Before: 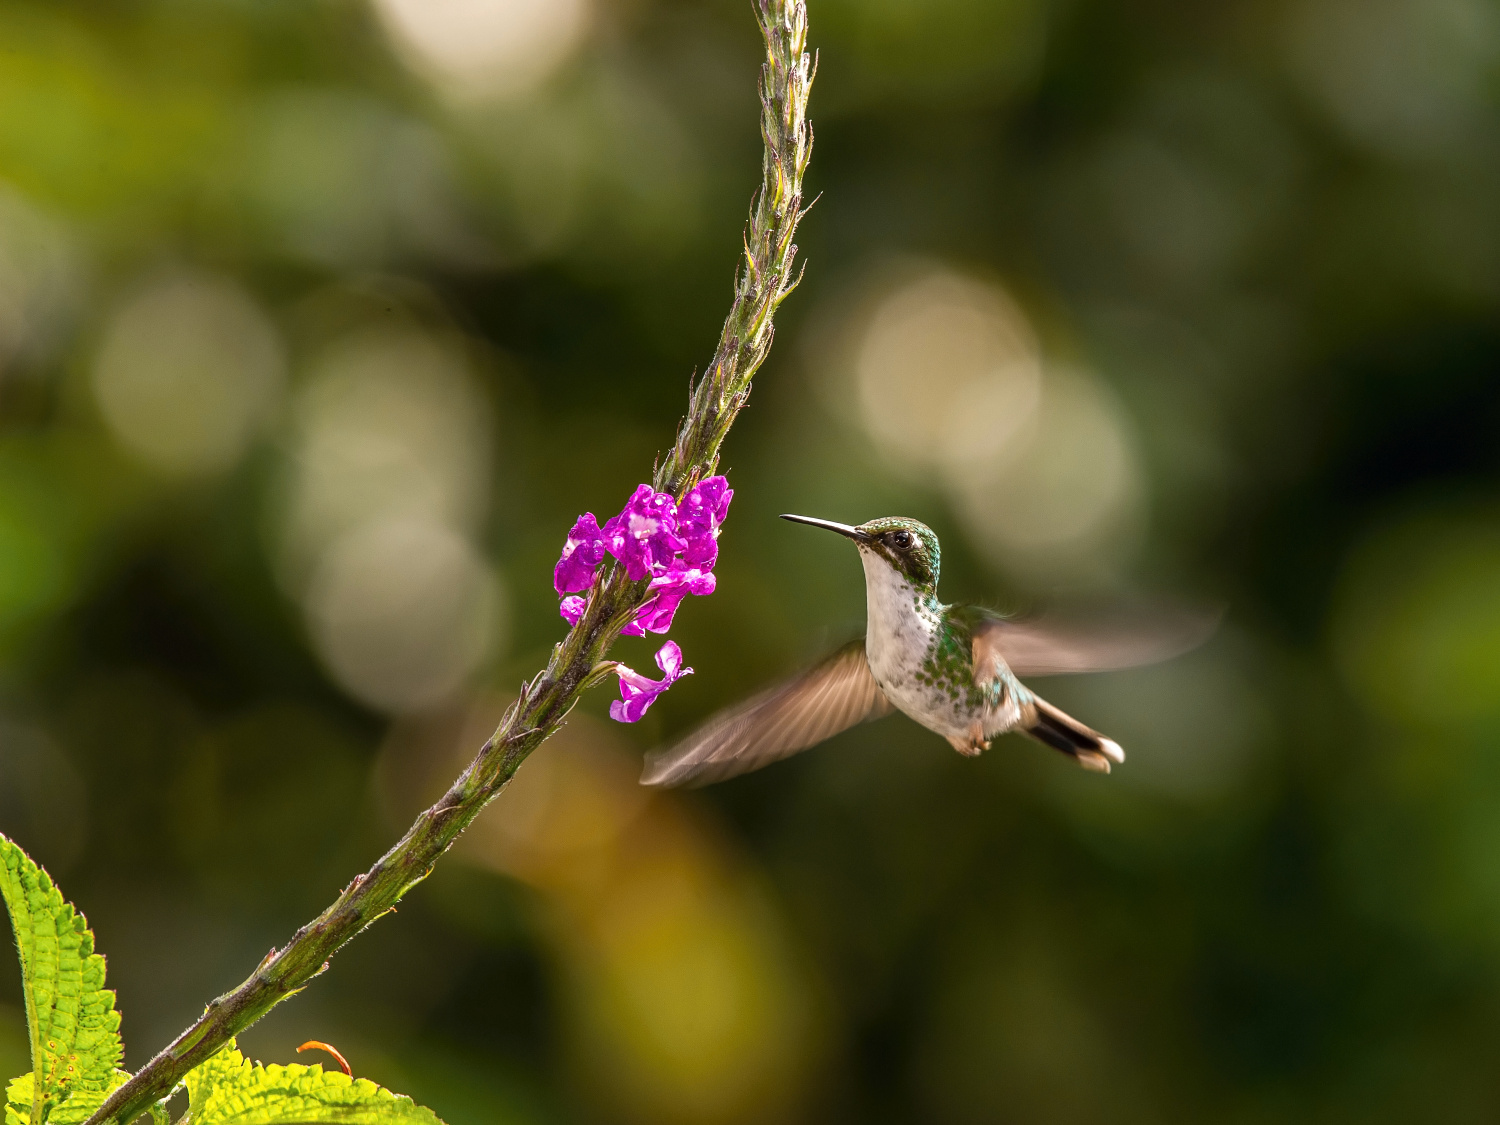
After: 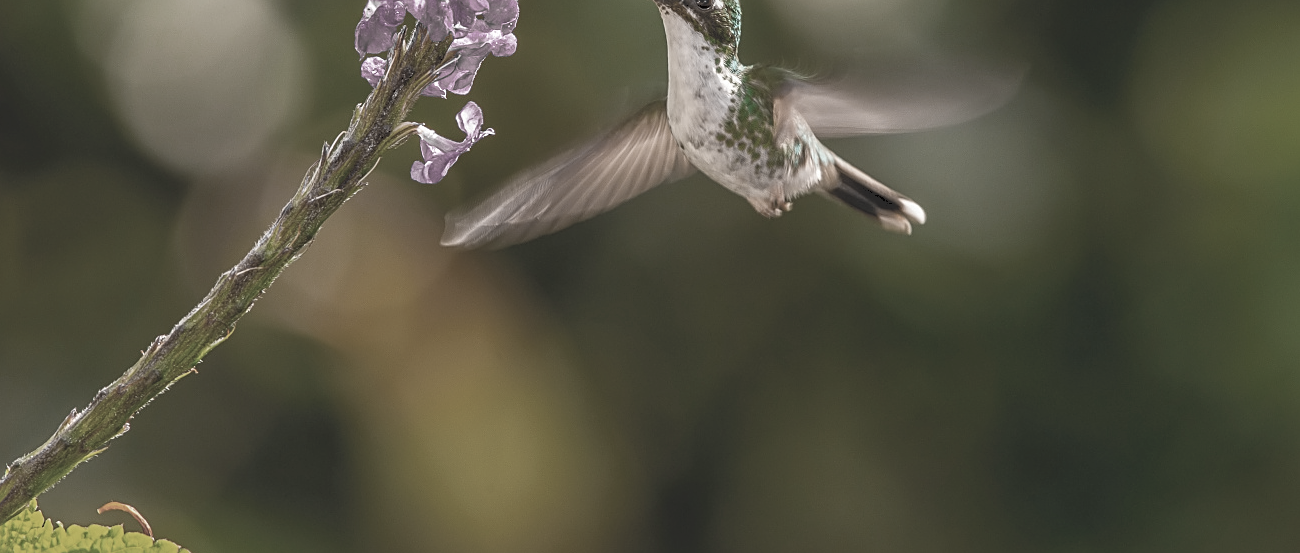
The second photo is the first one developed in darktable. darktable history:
crop and rotate: left 13.271%, top 47.961%, bottom 2.801%
local contrast: detail 109%
sharpen: on, module defaults
tone curve: curves: ch0 [(0, 0) (0.003, 0.144) (0.011, 0.149) (0.025, 0.159) (0.044, 0.183) (0.069, 0.207) (0.1, 0.236) (0.136, 0.269) (0.177, 0.303) (0.224, 0.339) (0.277, 0.38) (0.335, 0.428) (0.399, 0.478) (0.468, 0.539) (0.543, 0.604) (0.623, 0.679) (0.709, 0.755) (0.801, 0.836) (0.898, 0.918) (1, 1)], color space Lab, independent channels, preserve colors none
color zones: curves: ch0 [(0, 0.487) (0.241, 0.395) (0.434, 0.373) (0.658, 0.412) (0.838, 0.487)]; ch1 [(0, 0) (0.053, 0.053) (0.211, 0.202) (0.579, 0.259) (0.781, 0.241)]
